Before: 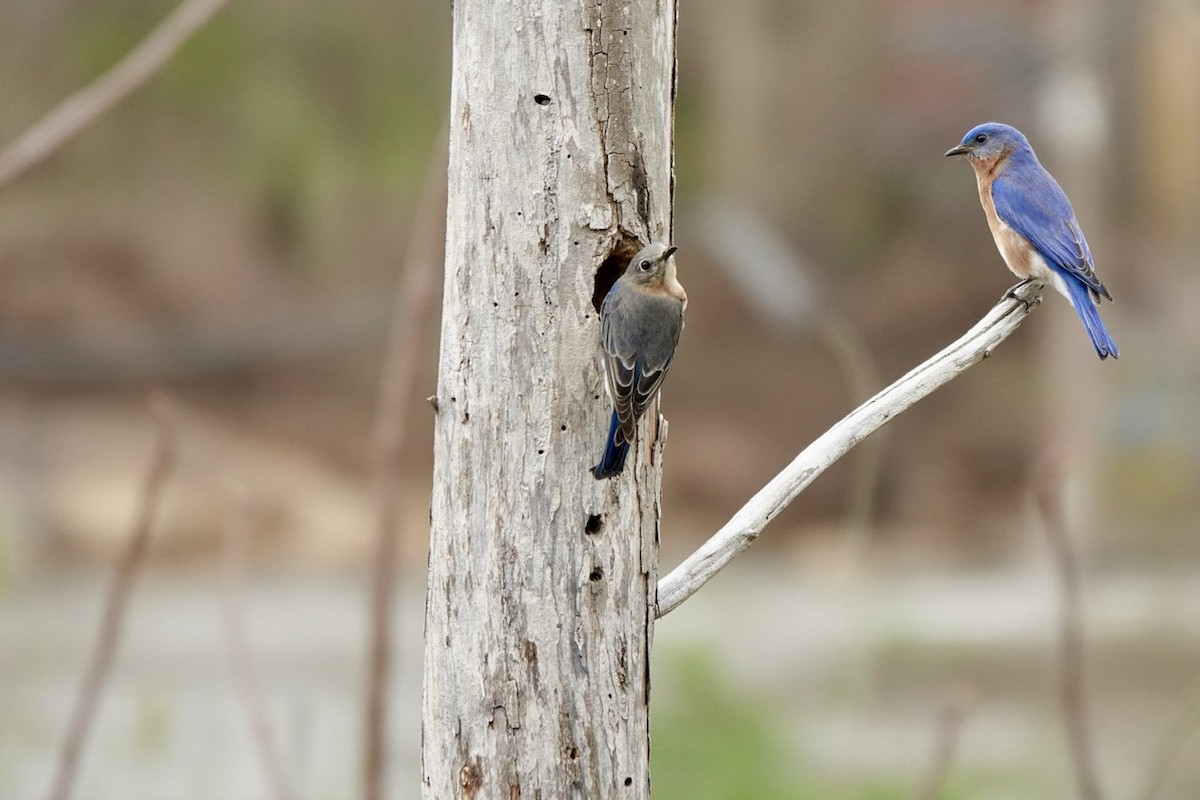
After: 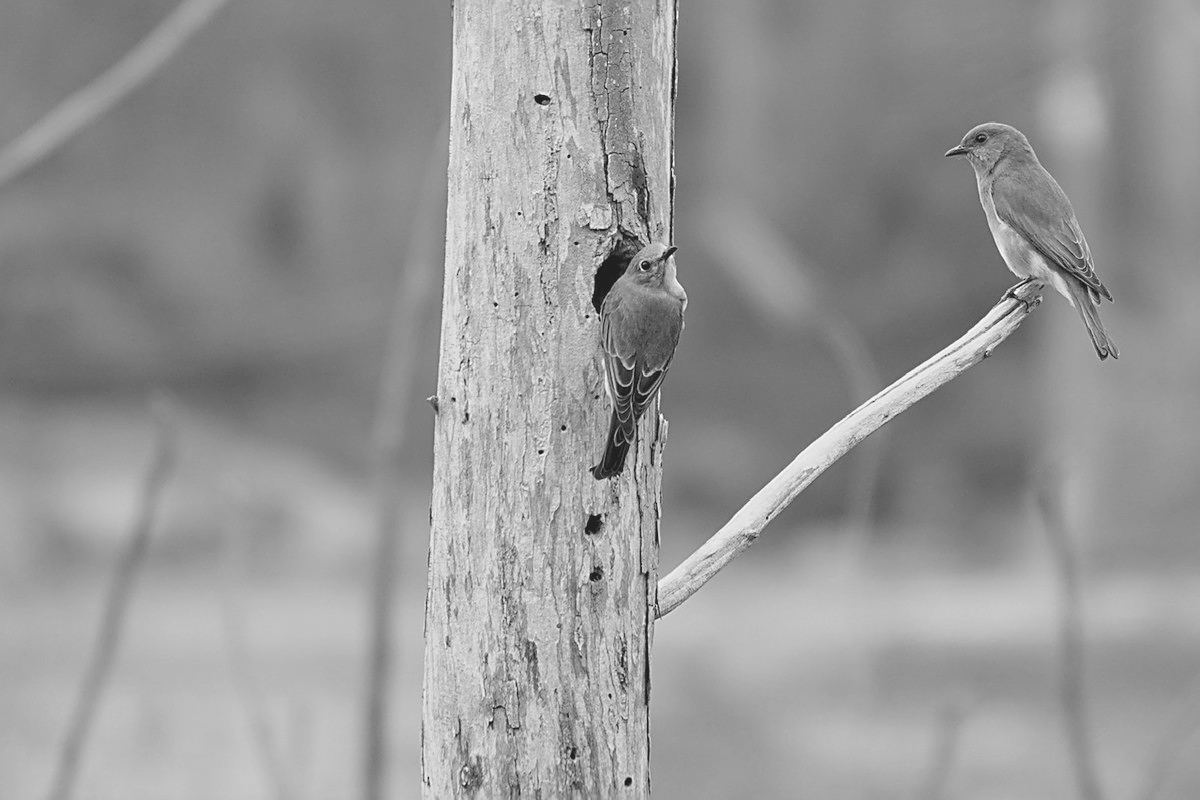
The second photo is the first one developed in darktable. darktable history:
monochrome: a -71.75, b 75.82
sharpen: on, module defaults
exposure: black level correction 0.001, exposure 0.5 EV, compensate exposure bias true, compensate highlight preservation false
contrast brightness saturation: contrast -0.26, saturation -0.43
